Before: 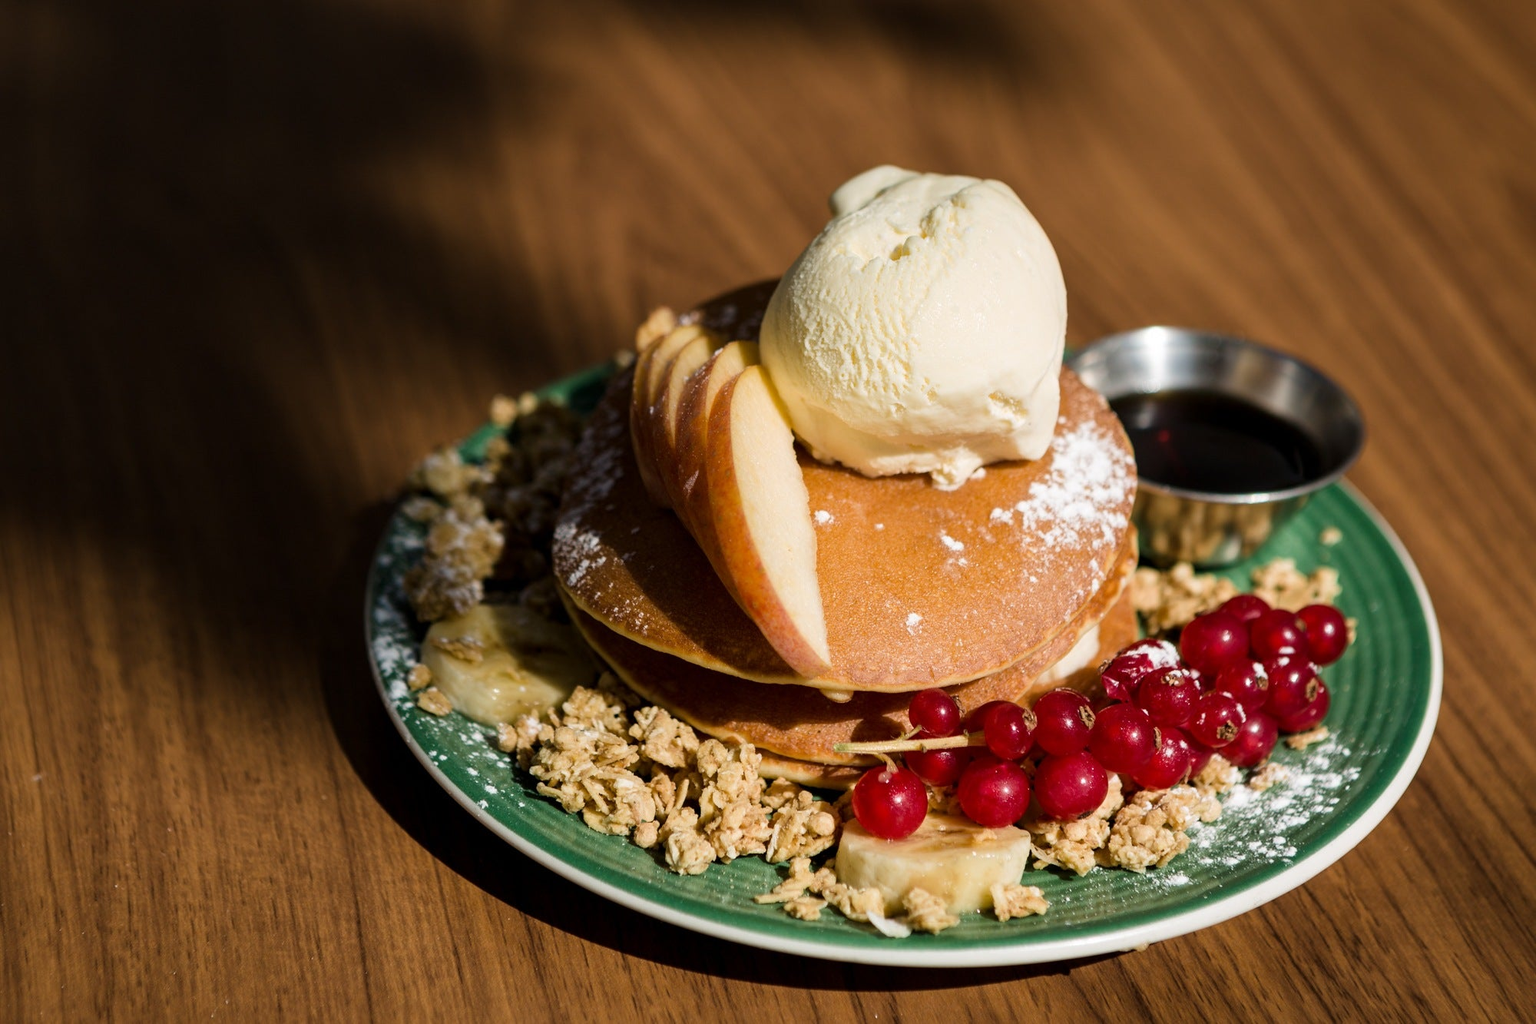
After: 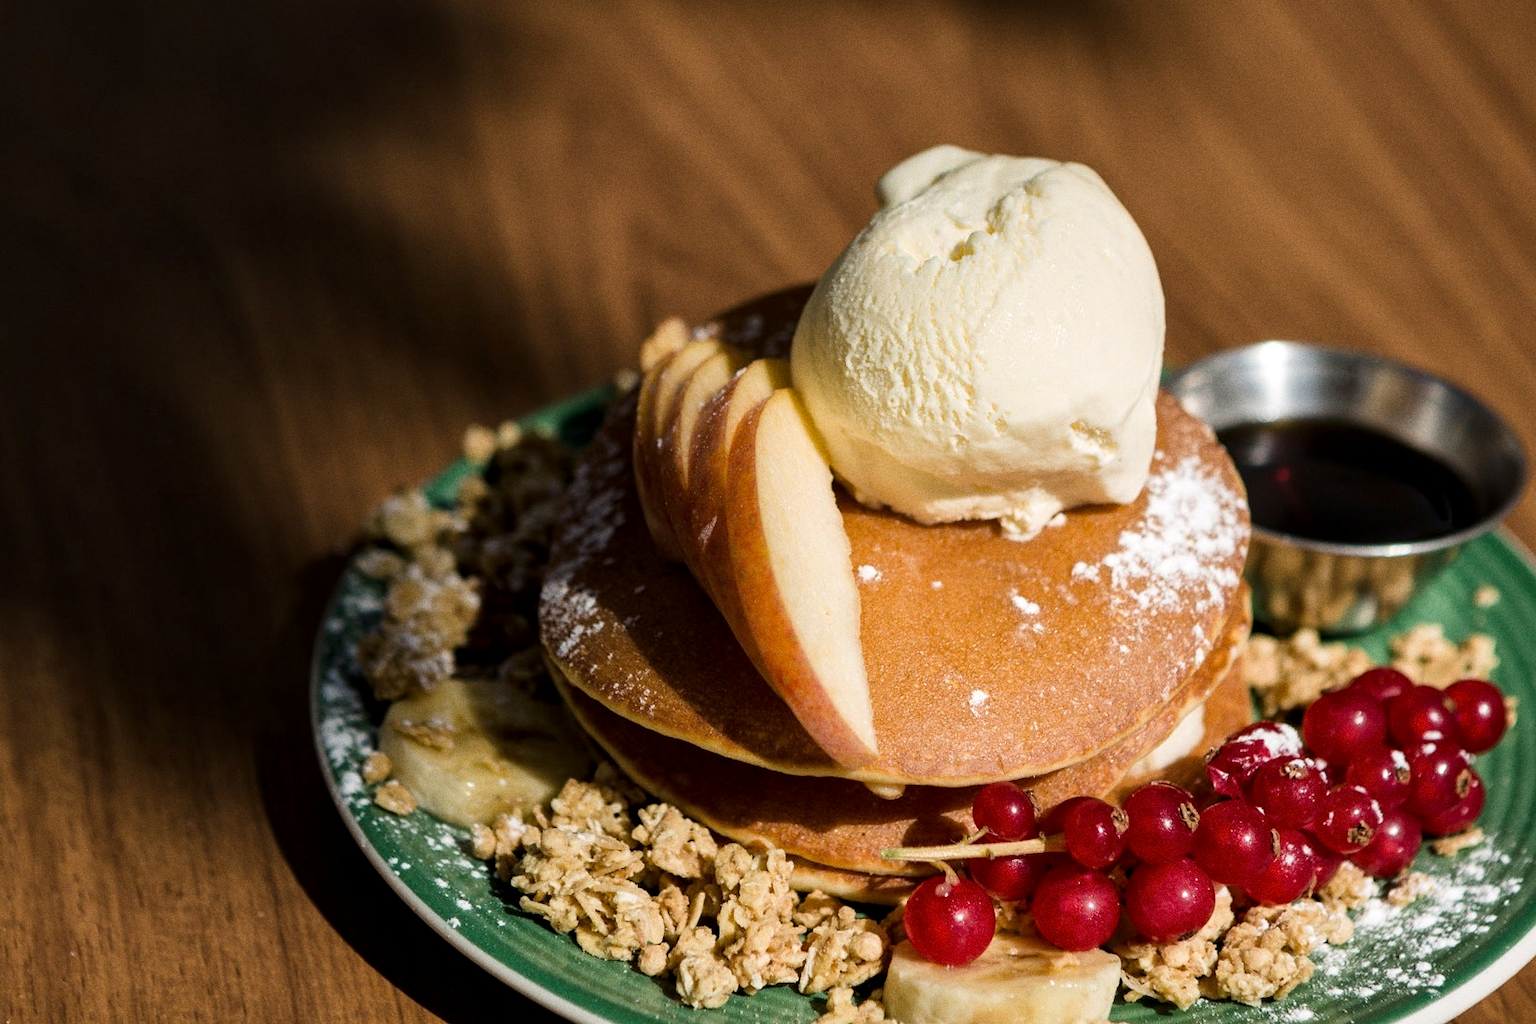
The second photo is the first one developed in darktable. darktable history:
crop and rotate: left 7.196%, top 4.574%, right 10.605%, bottom 13.178%
grain: coarseness 0.09 ISO
local contrast: mode bilateral grid, contrast 20, coarseness 50, detail 120%, midtone range 0.2
